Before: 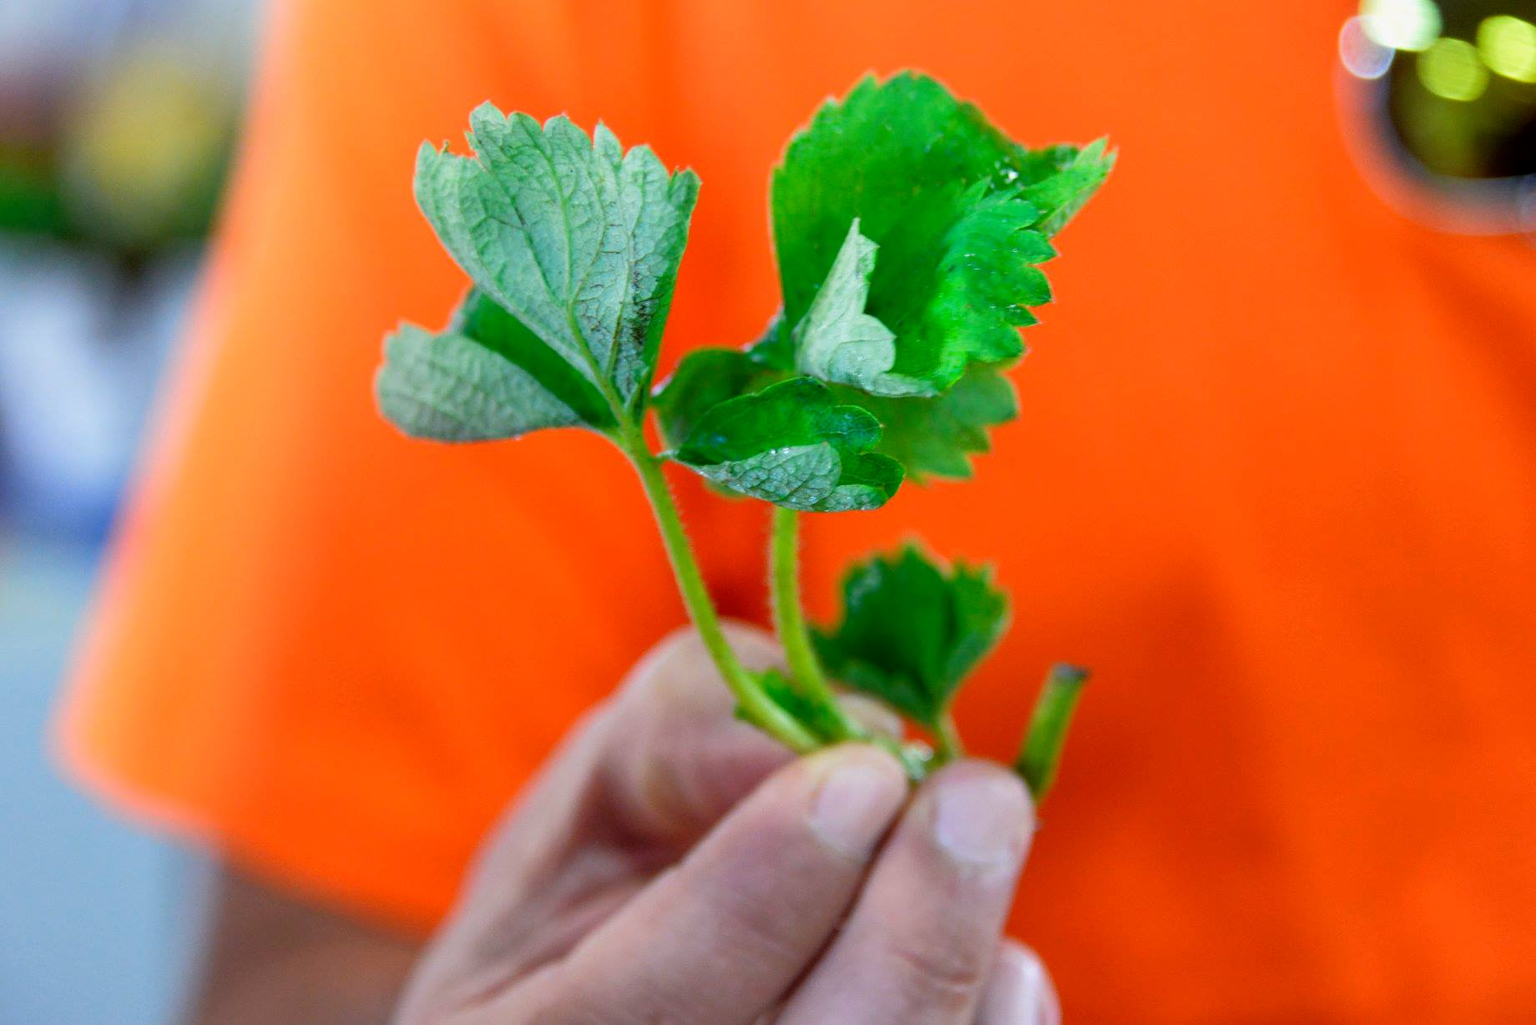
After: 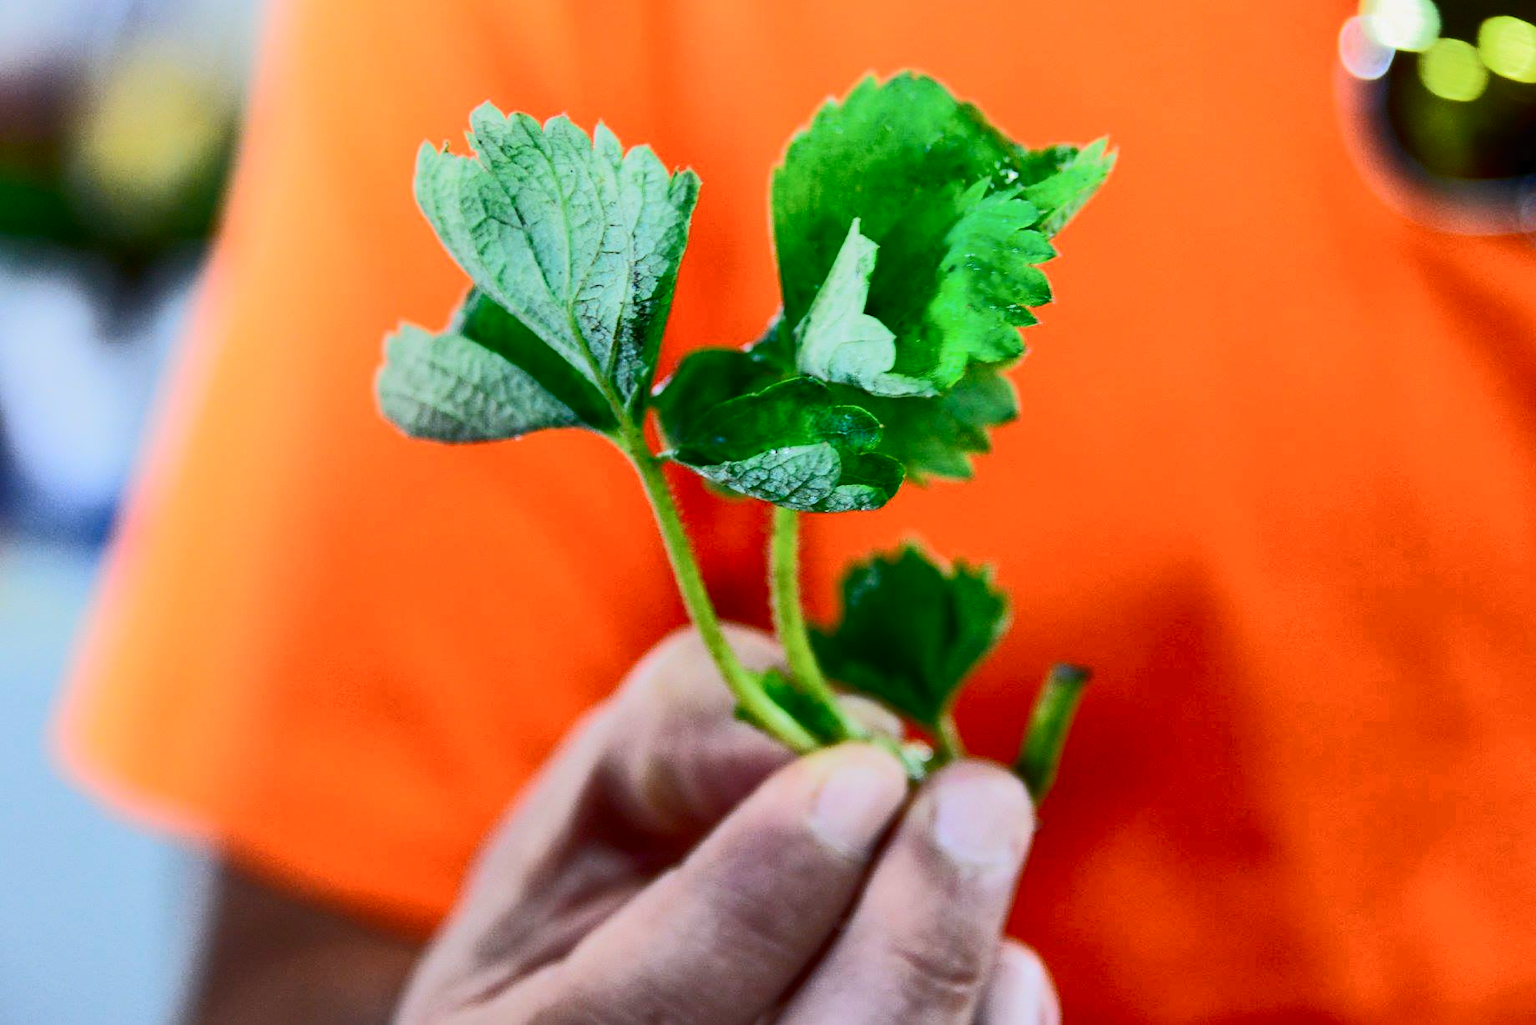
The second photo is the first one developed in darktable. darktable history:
tone curve: curves: ch0 [(0, 0) (0.003, 0.011) (0.011, 0.014) (0.025, 0.018) (0.044, 0.023) (0.069, 0.028) (0.1, 0.031) (0.136, 0.039) (0.177, 0.056) (0.224, 0.081) (0.277, 0.129) (0.335, 0.188) (0.399, 0.256) (0.468, 0.367) (0.543, 0.514) (0.623, 0.684) (0.709, 0.785) (0.801, 0.846) (0.898, 0.884) (1, 1)], color space Lab, independent channels, preserve colors none
